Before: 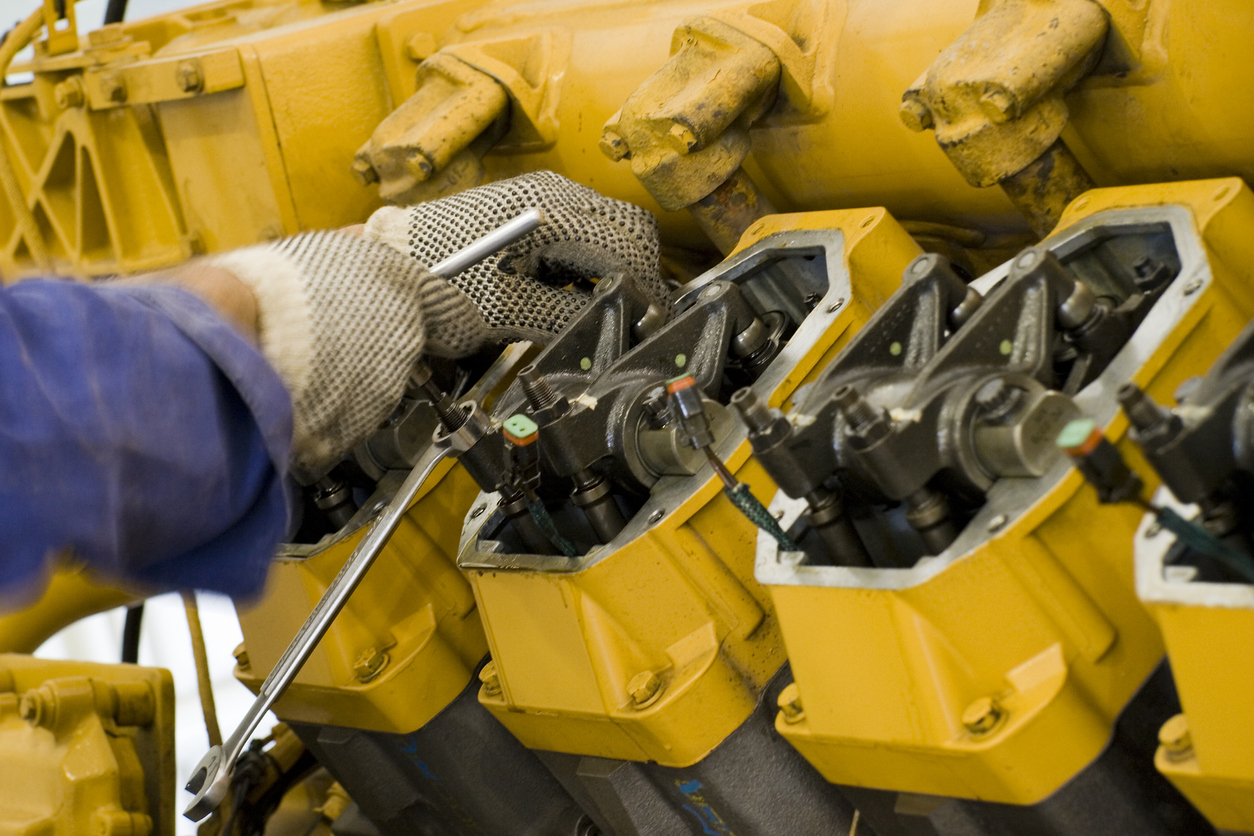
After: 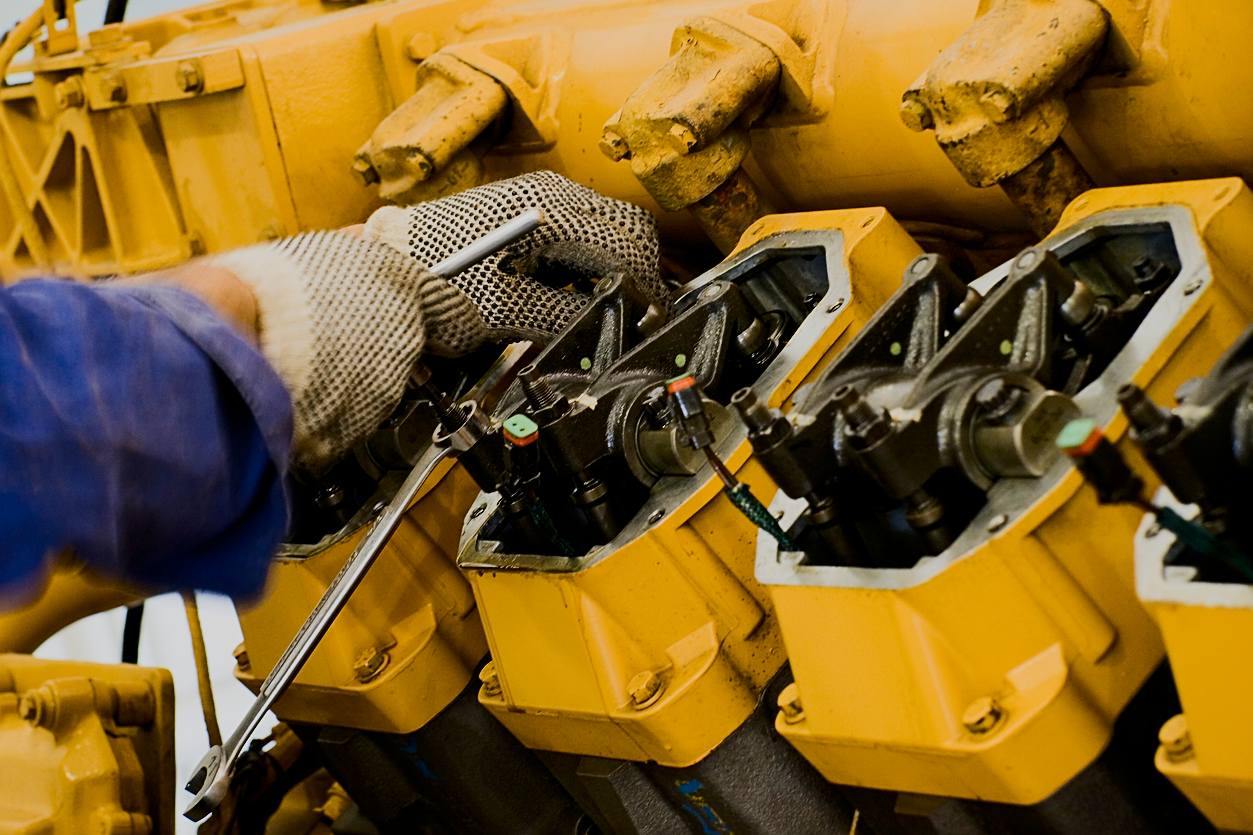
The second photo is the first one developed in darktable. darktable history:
filmic rgb: black relative exposure -7.65 EV, white relative exposure 4.56 EV, threshold 3 EV, hardness 3.61, preserve chrominance RGB euclidean norm, color science v5 (2021), contrast in shadows safe, contrast in highlights safe, enable highlight reconstruction true
contrast brightness saturation: contrast 0.205, brightness -0.101, saturation 0.214
sharpen: on, module defaults
